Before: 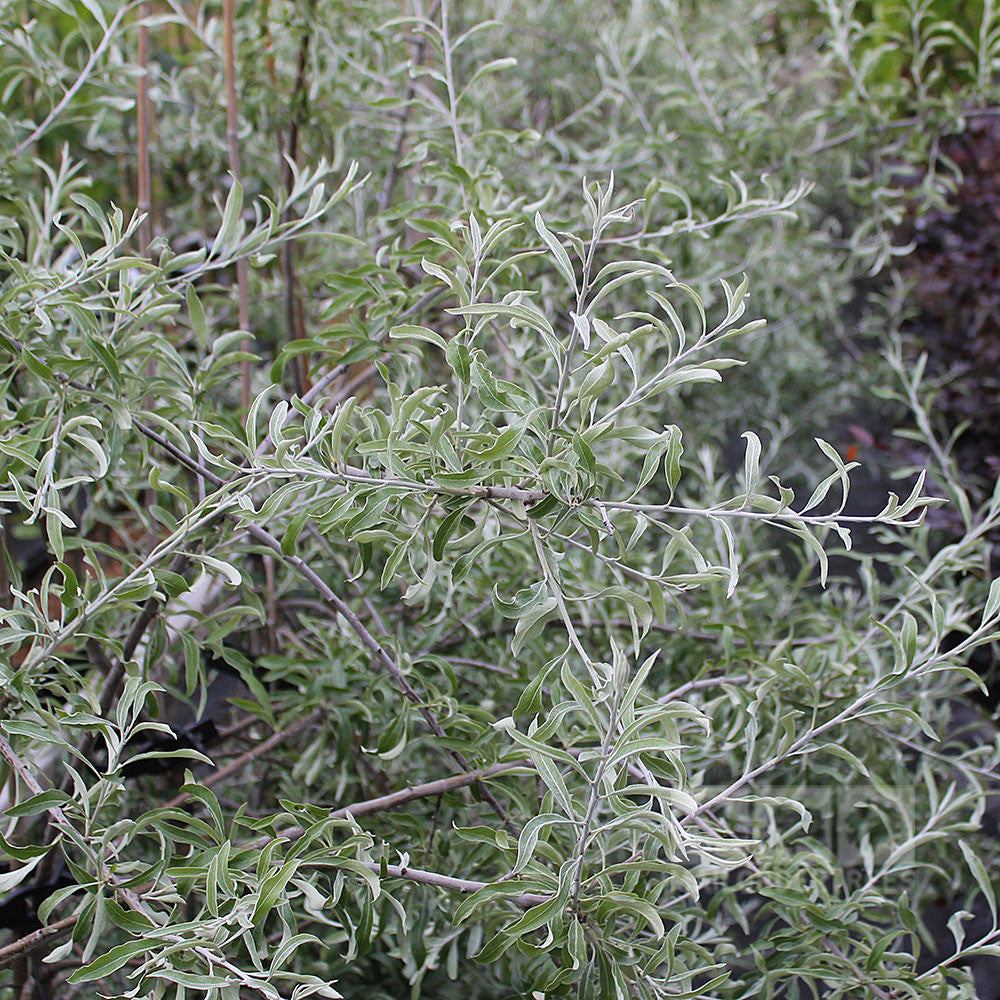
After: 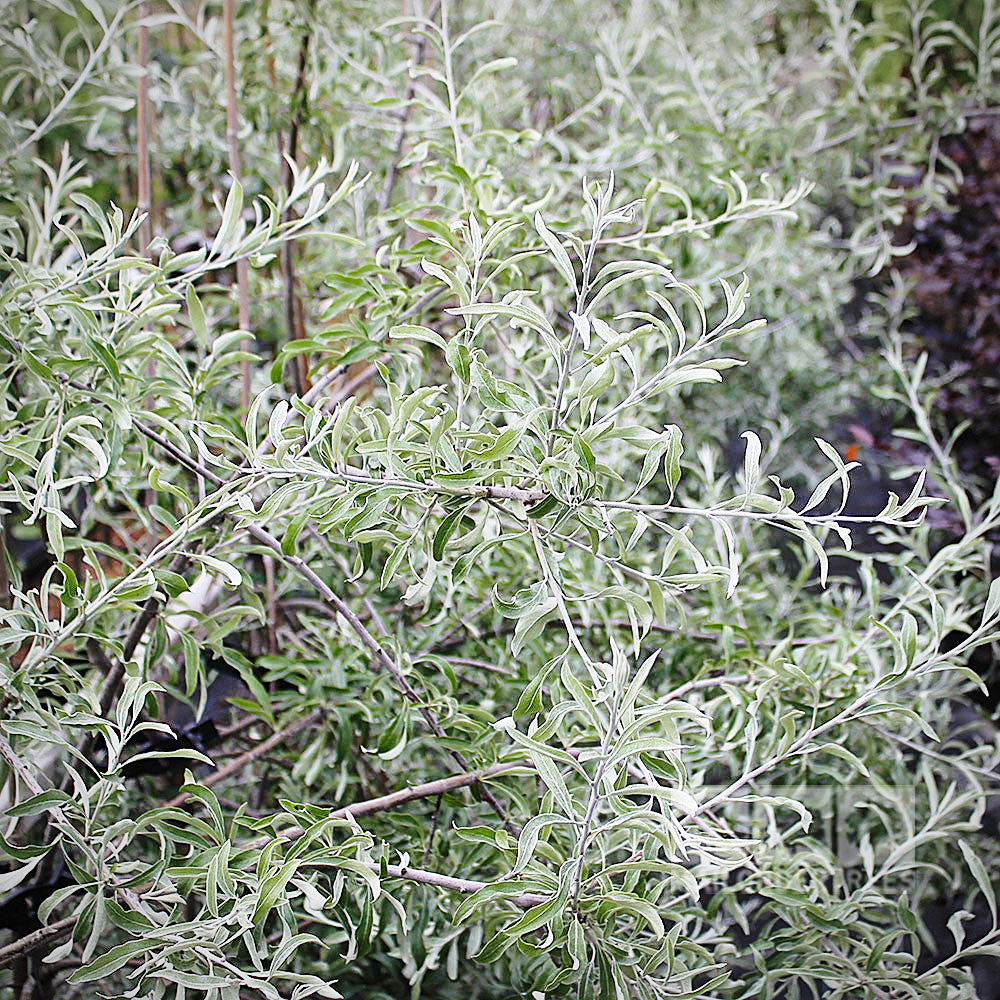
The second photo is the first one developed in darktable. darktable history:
base curve: curves: ch0 [(0, 0) (0.028, 0.03) (0.121, 0.232) (0.46, 0.748) (0.859, 0.968) (1, 1)], preserve colors none
sharpen: on, module defaults
vignetting: fall-off radius 60.92%
